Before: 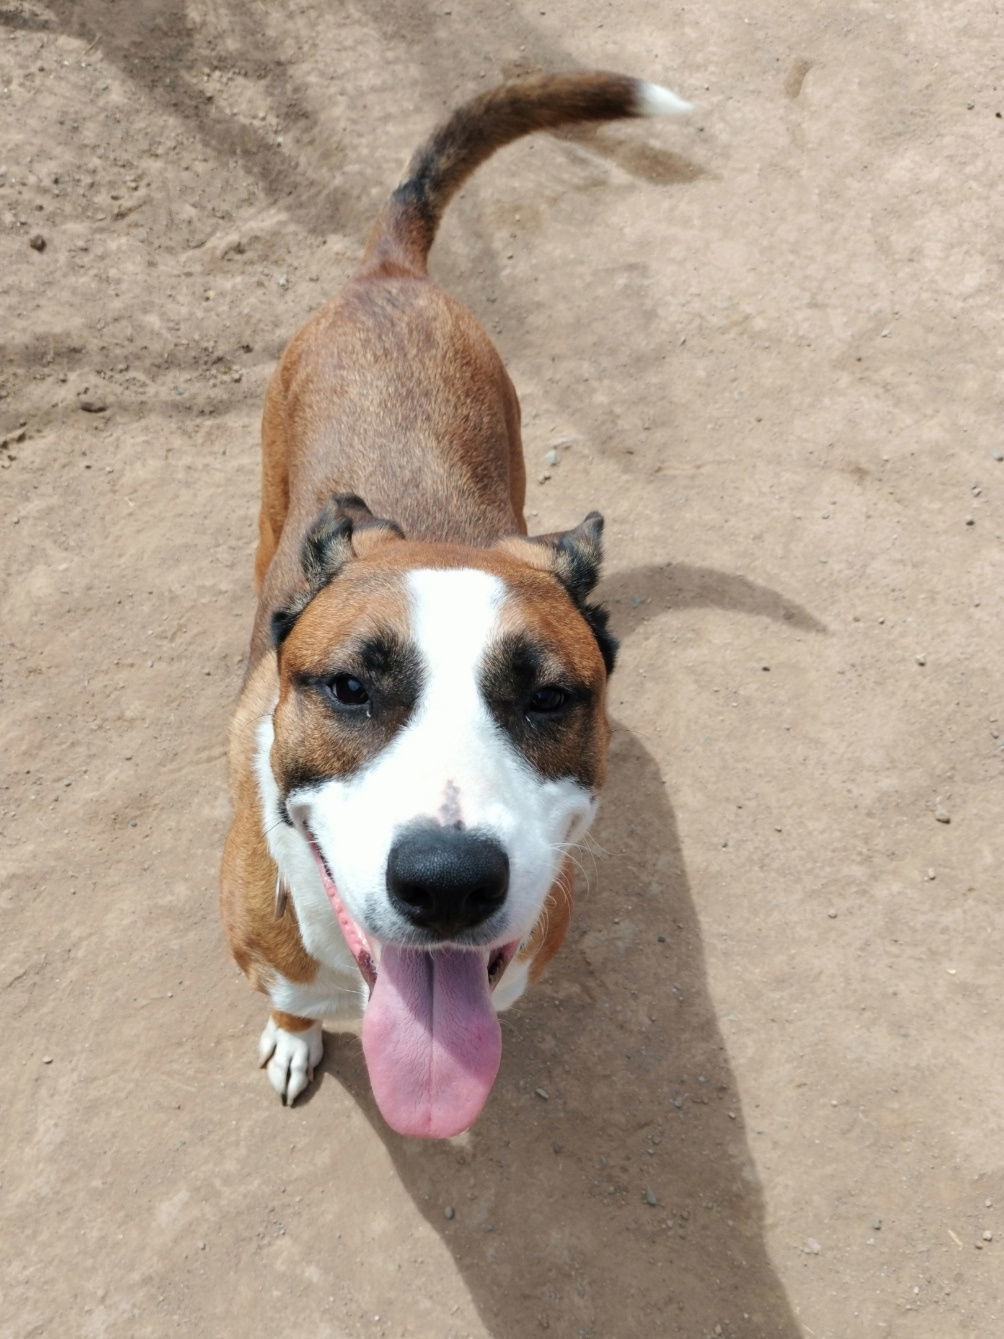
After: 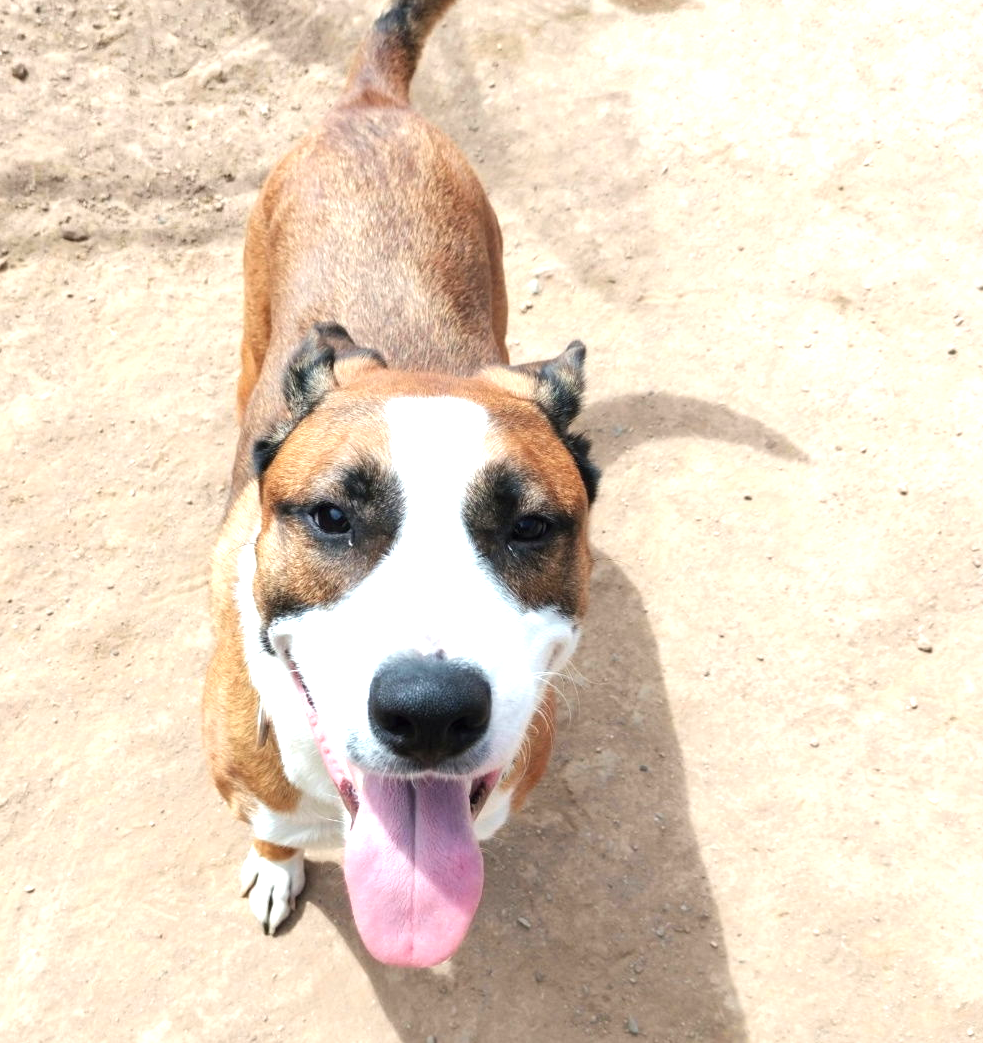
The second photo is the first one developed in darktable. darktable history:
crop and rotate: left 1.814%, top 12.818%, right 0.25%, bottom 9.225%
exposure: black level correction 0, exposure 1 EV, compensate exposure bias true, compensate highlight preservation false
